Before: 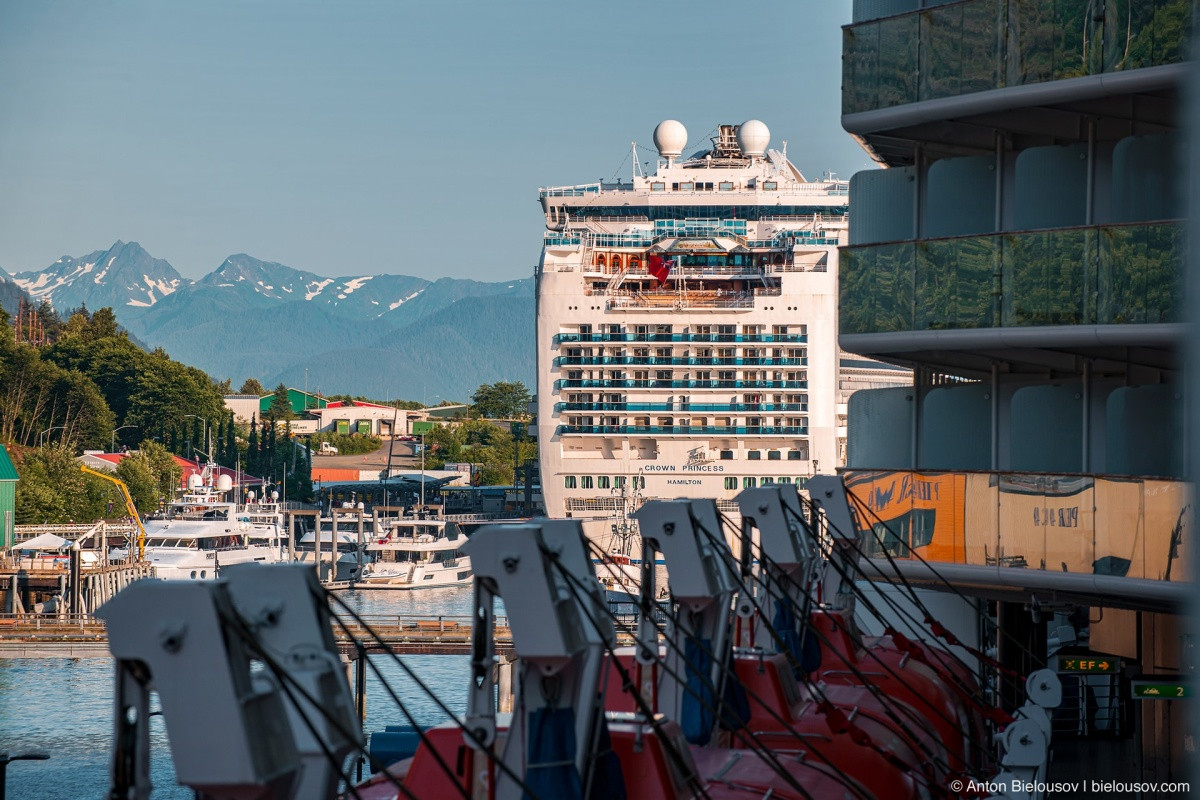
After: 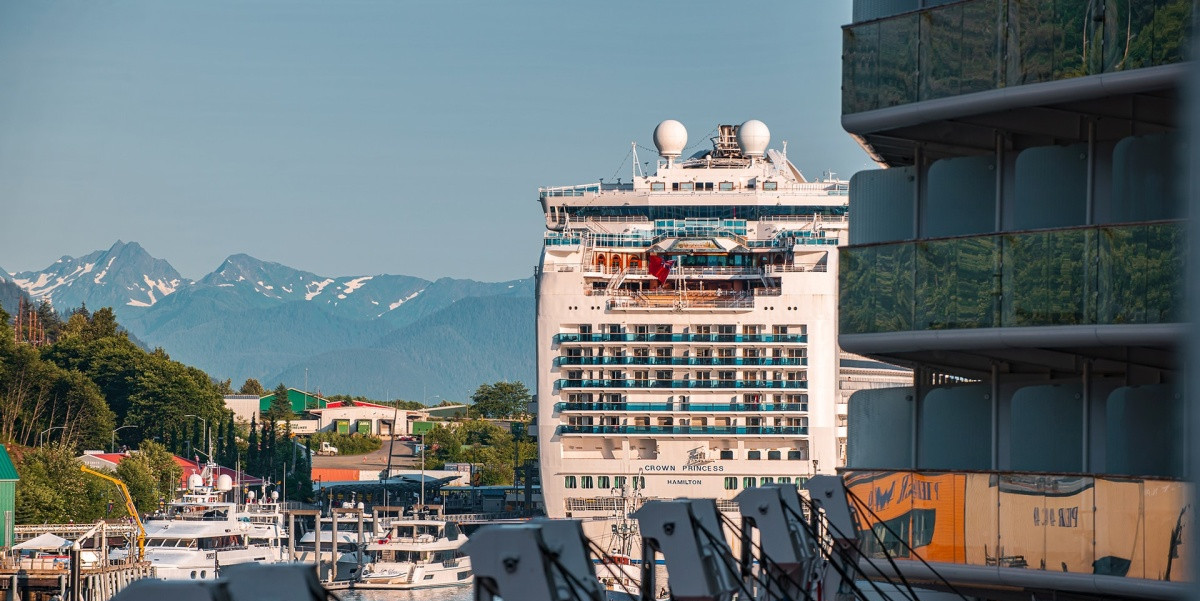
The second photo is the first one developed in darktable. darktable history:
crop: bottom 24.788%
